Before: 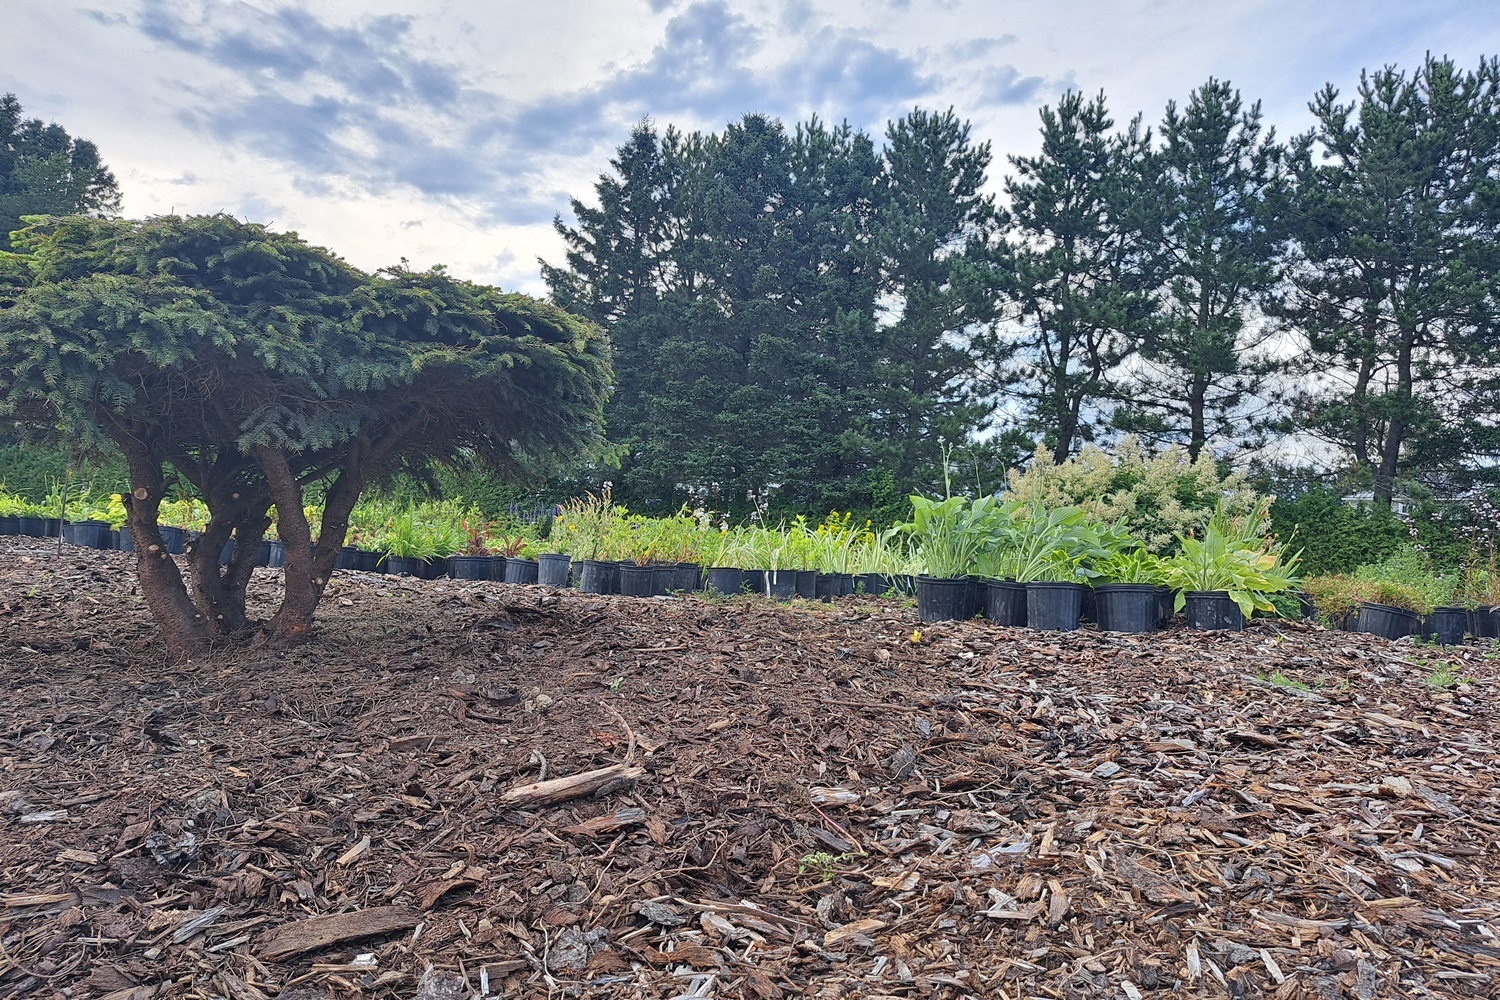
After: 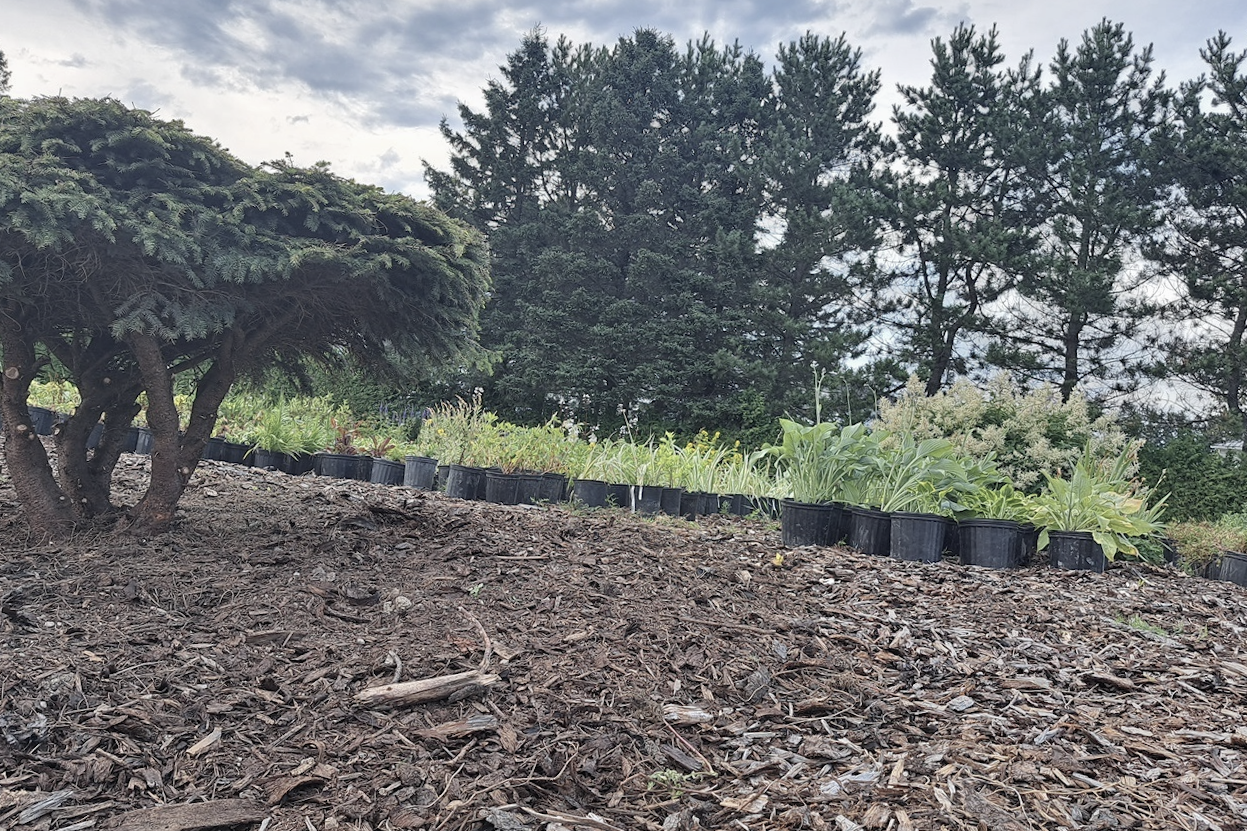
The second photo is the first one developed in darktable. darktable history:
local contrast: highlights 100%, shadows 100%, detail 120%, midtone range 0.2
contrast brightness saturation: contrast -0.05, saturation -0.41
crop and rotate: angle -3.27°, left 5.211%, top 5.211%, right 4.607%, bottom 4.607%
exposure: compensate highlight preservation false
